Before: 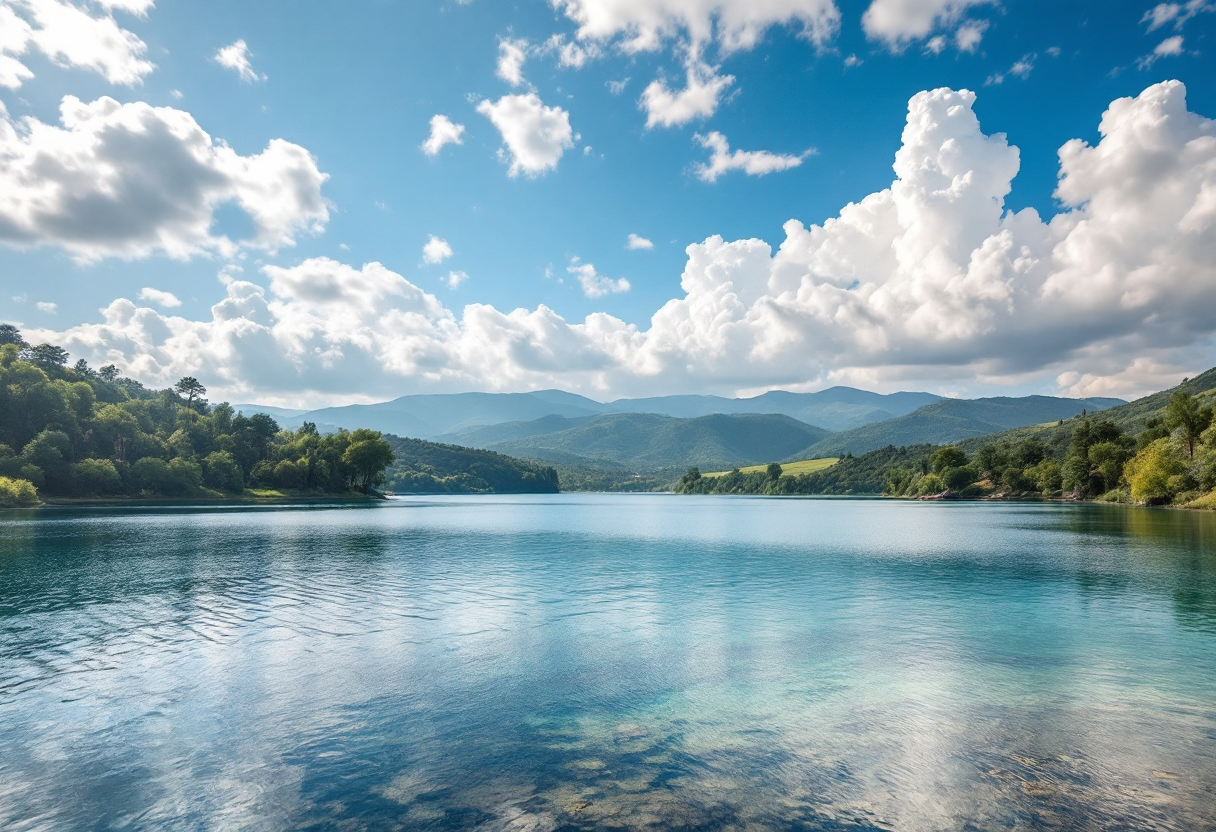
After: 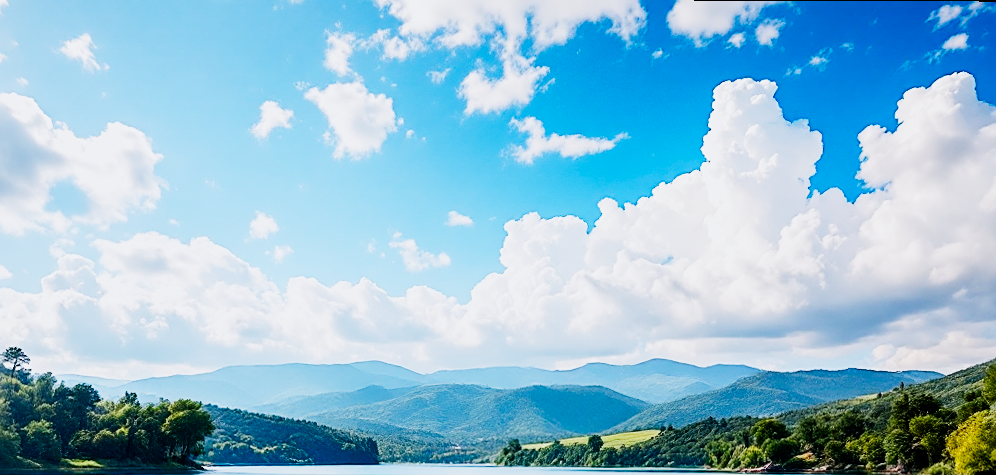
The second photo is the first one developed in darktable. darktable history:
sharpen: on, module defaults
exposure: black level correction 0.005, exposure 0.417 EV, compensate highlight preservation false
color balance: contrast 8.5%, output saturation 105%
white balance: red 0.984, blue 1.059
contrast brightness saturation: contrast 0.09, saturation 0.28
sigmoid: contrast 1.7, skew -0.2, preserve hue 0%, red attenuation 0.1, red rotation 0.035, green attenuation 0.1, green rotation -0.017, blue attenuation 0.15, blue rotation -0.052, base primaries Rec2020
crop and rotate: left 11.812%, bottom 42.776%
rotate and perspective: rotation 0.215°, lens shift (vertical) -0.139, crop left 0.069, crop right 0.939, crop top 0.002, crop bottom 0.996
